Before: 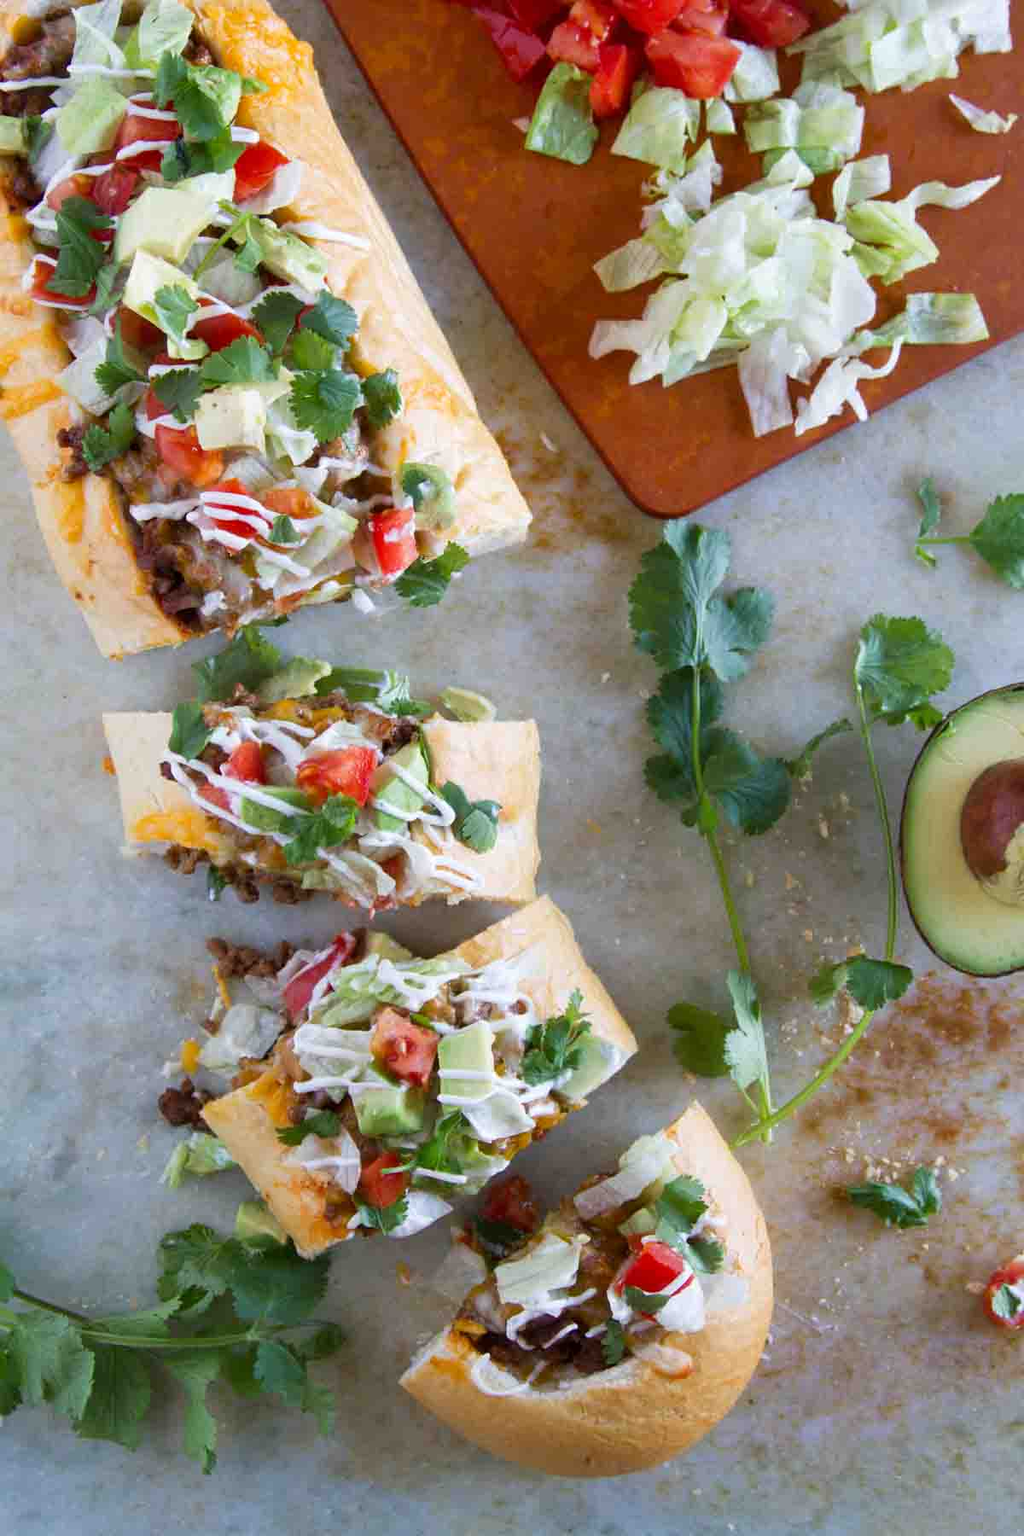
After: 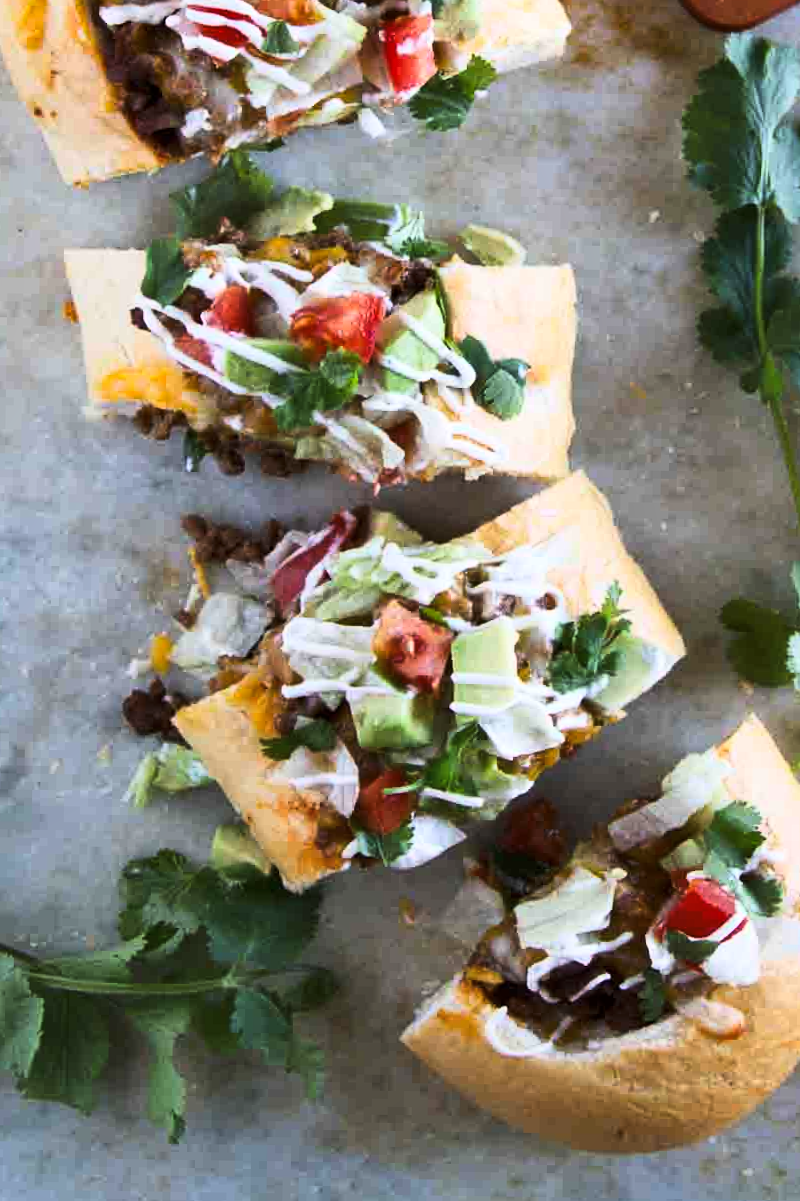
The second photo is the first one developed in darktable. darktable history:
tone curve: curves: ch0 [(0, 0) (0.004, 0.001) (0.133, 0.078) (0.325, 0.241) (0.832, 0.917) (1, 1)], color space Lab, linked channels, preserve colors none
crop and rotate: angle -0.82°, left 3.85%, top 31.828%, right 27.992%
shadows and highlights: shadows 60, soften with gaussian
